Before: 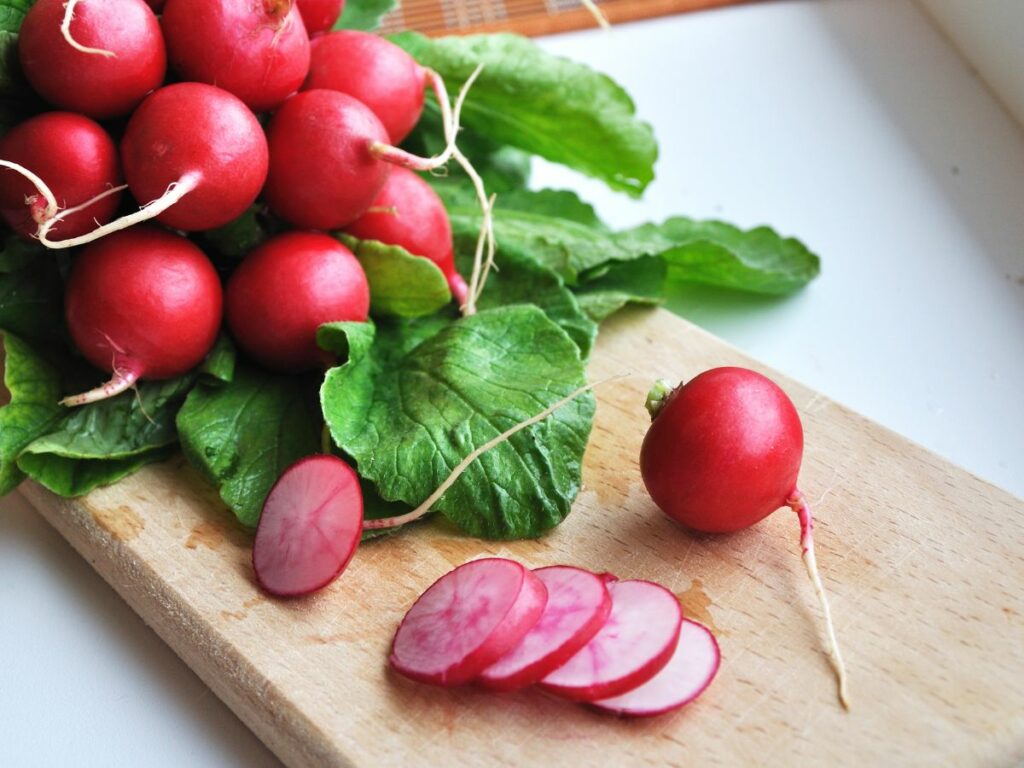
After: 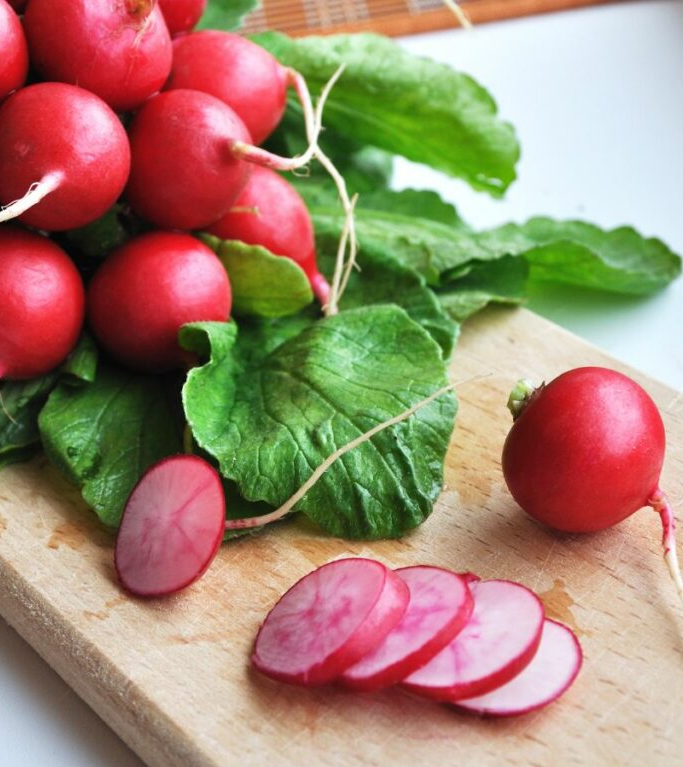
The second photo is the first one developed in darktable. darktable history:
crop and rotate: left 13.568%, right 19.651%
